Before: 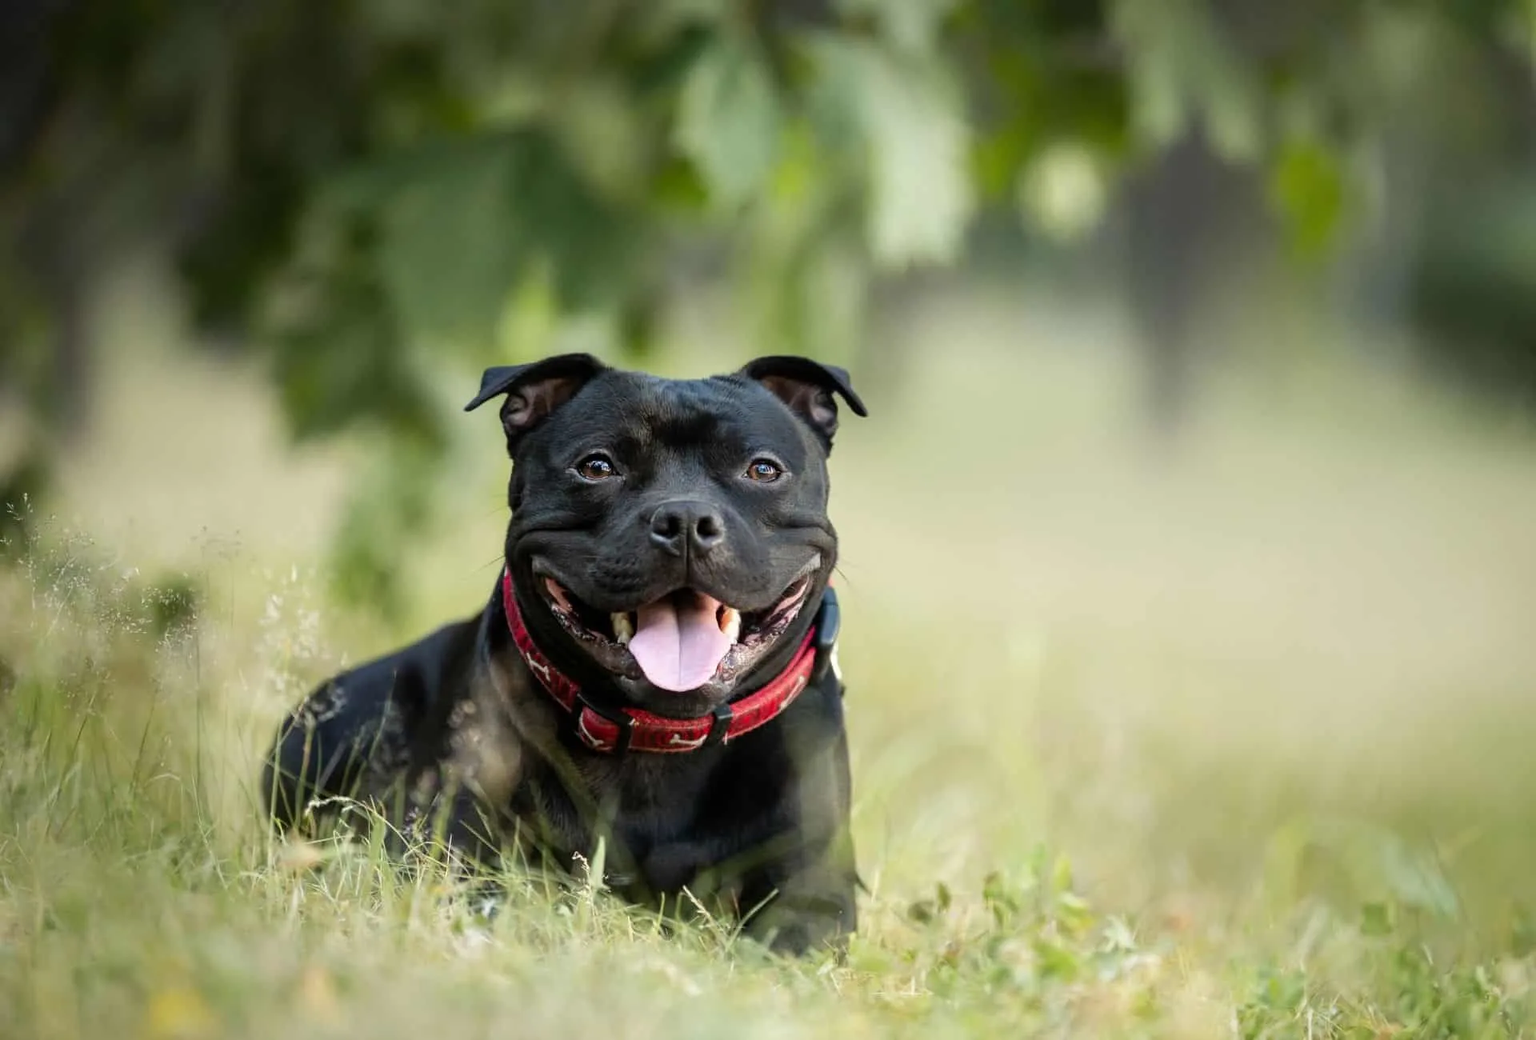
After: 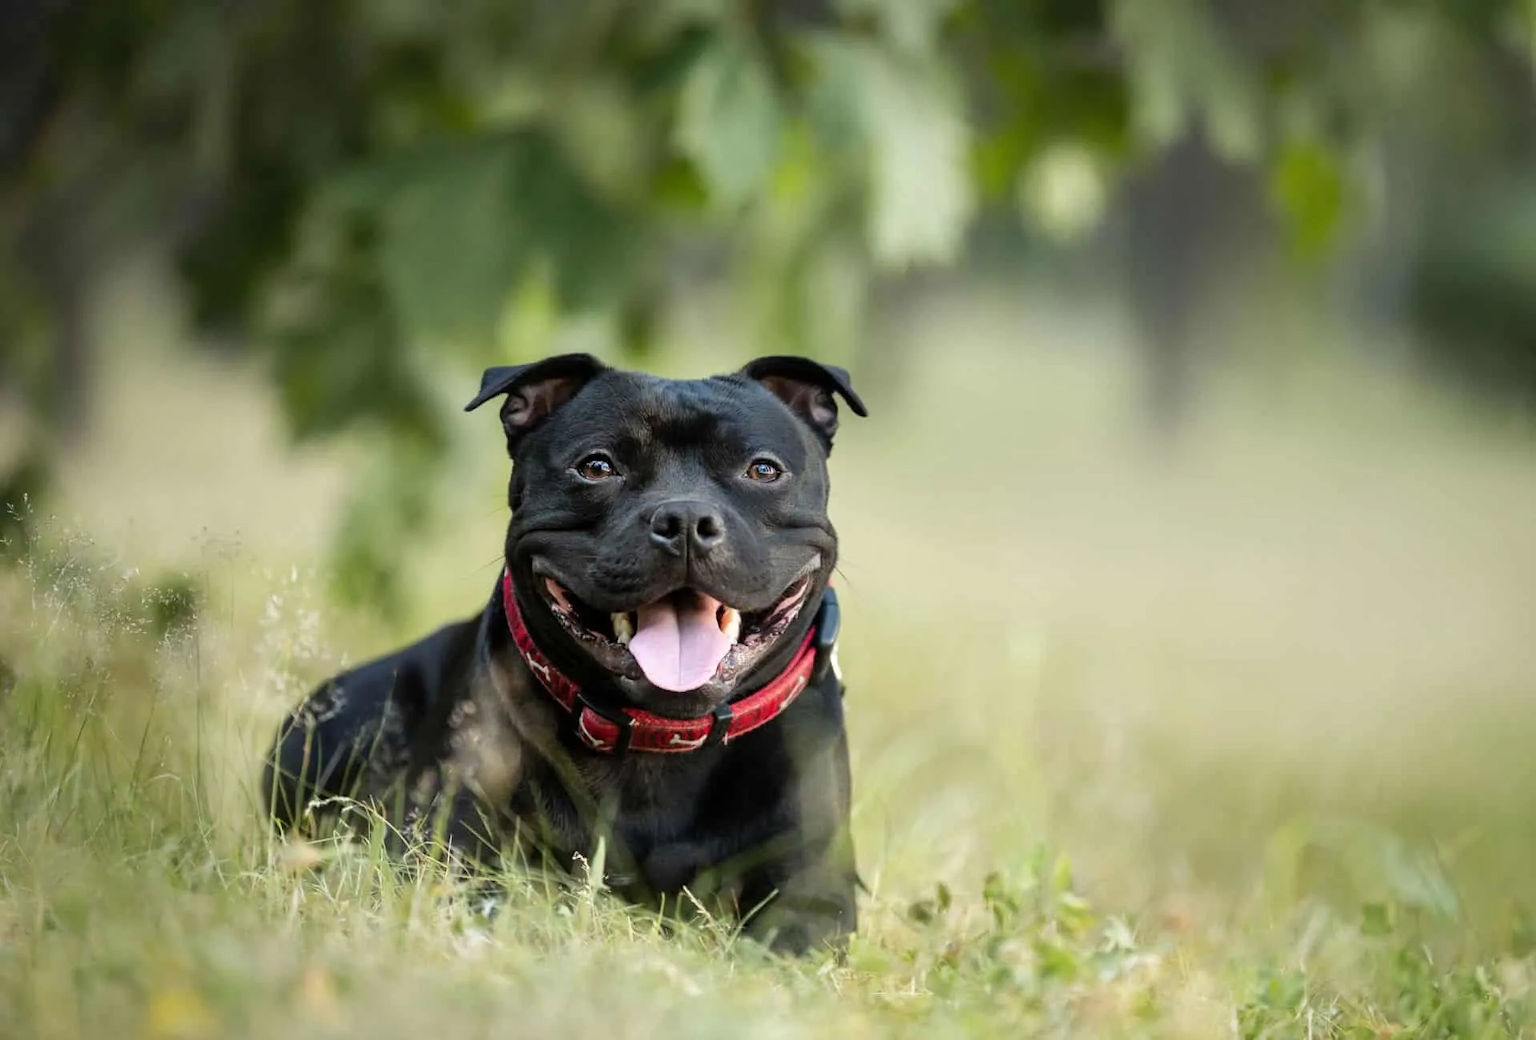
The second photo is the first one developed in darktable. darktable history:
shadows and highlights: shadows 36.69, highlights -26.9, soften with gaussian
